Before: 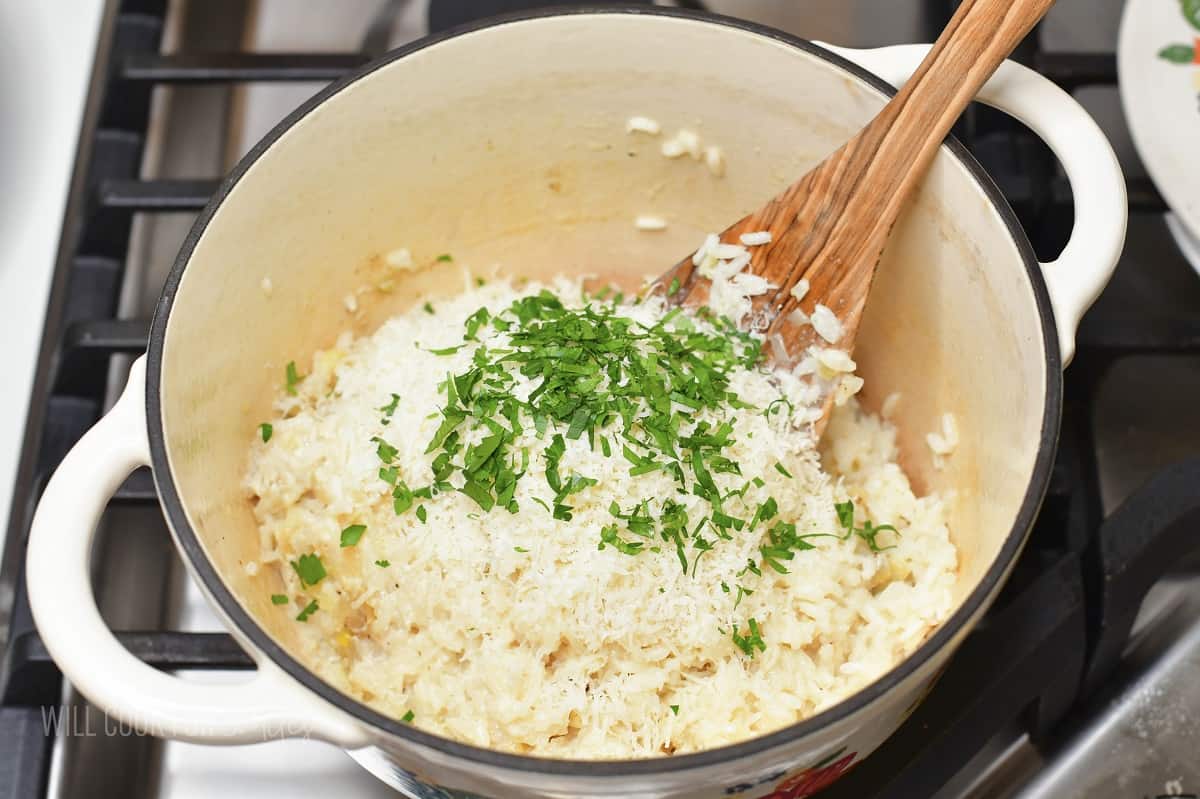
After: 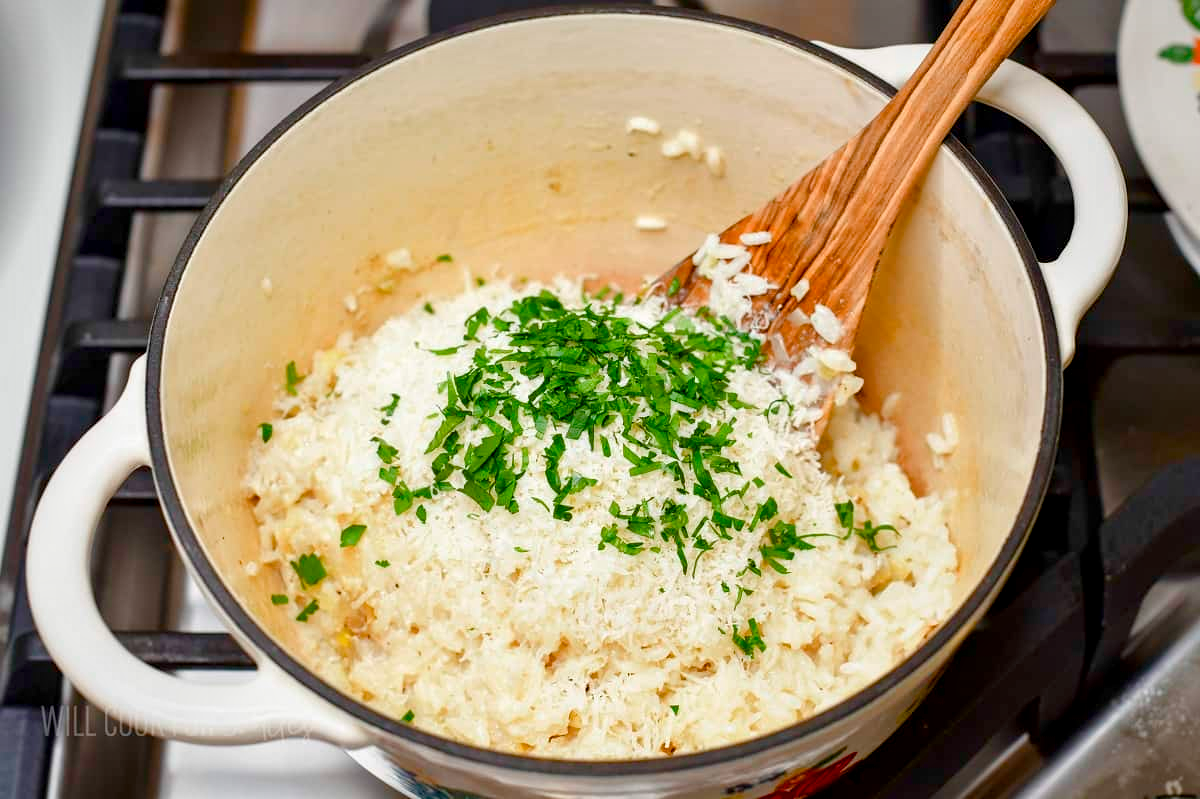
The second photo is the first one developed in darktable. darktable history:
color balance rgb: perceptual saturation grading › global saturation 40.667%, perceptual saturation grading › highlights -50.046%, perceptual saturation grading › shadows 30.934%, global vibrance 20%
vignetting: fall-off radius 100.94%, saturation 0.38, width/height ratio 1.344
local contrast: shadows 91%, midtone range 0.499
